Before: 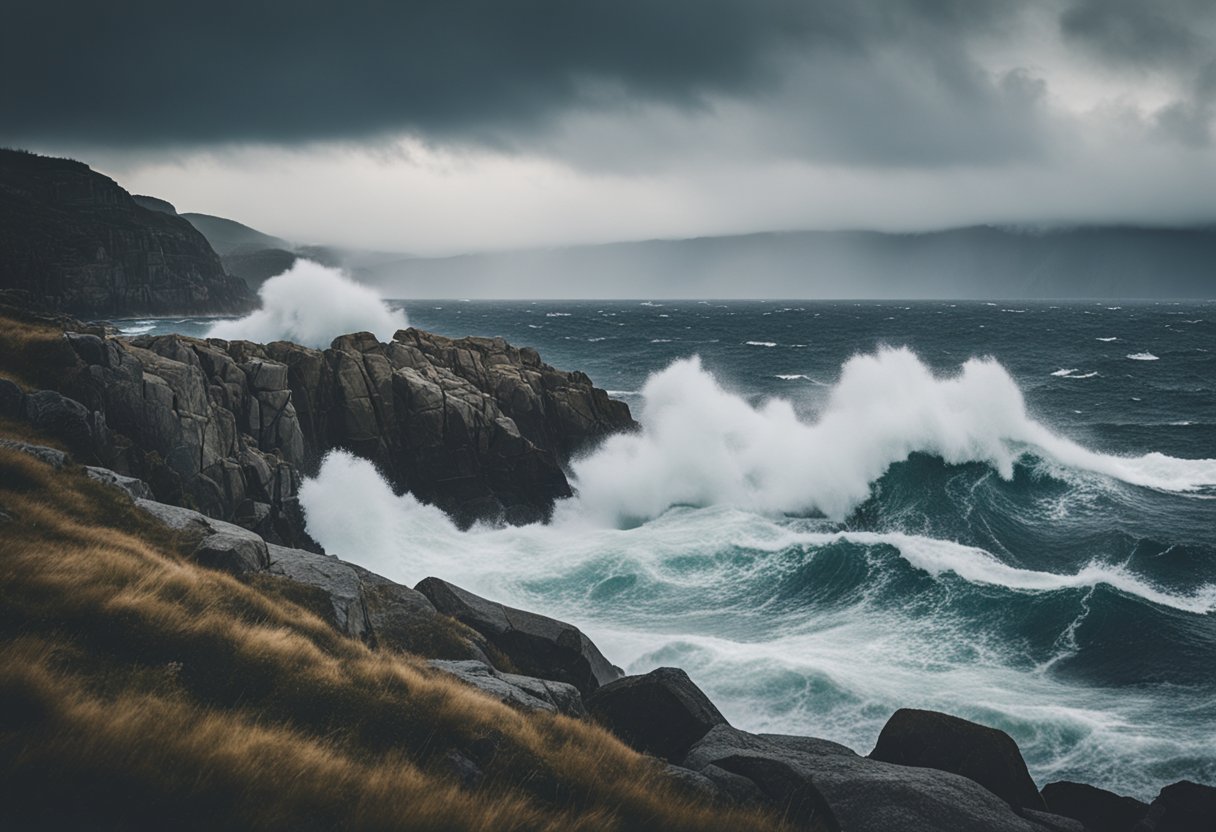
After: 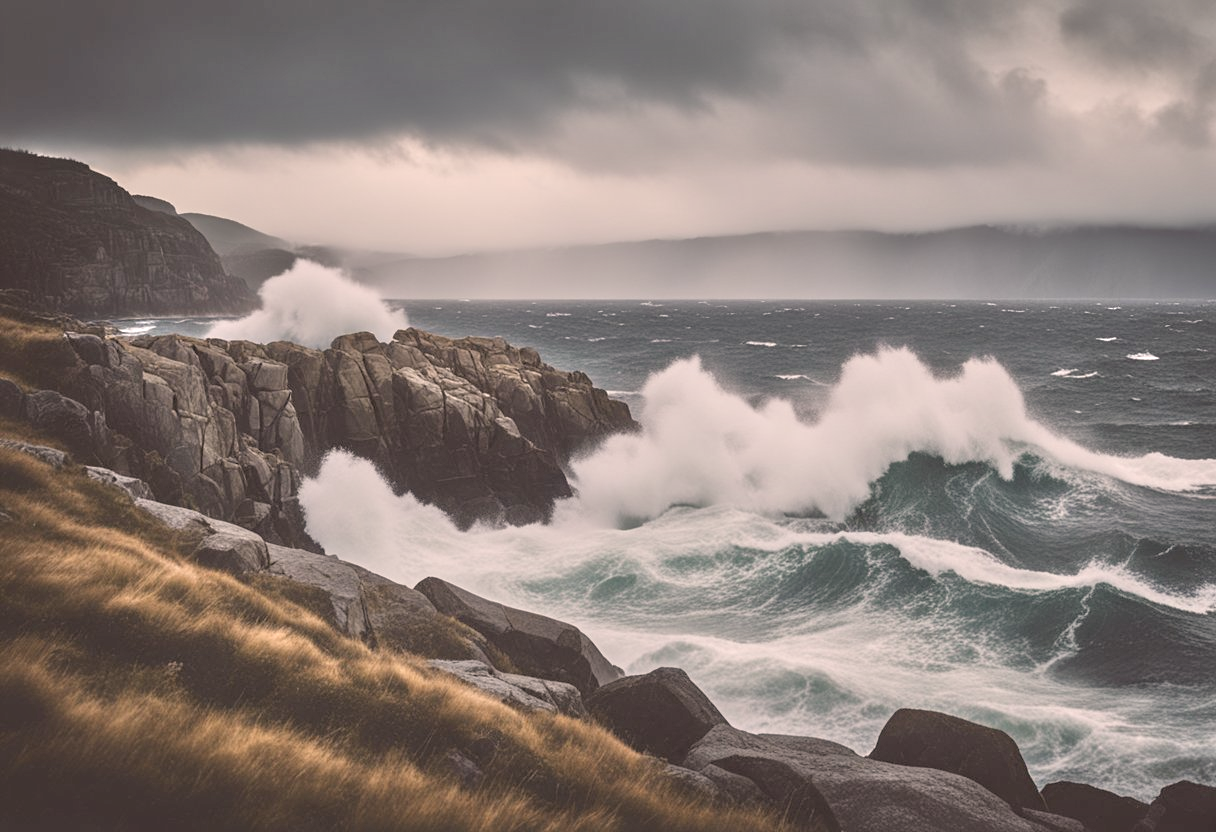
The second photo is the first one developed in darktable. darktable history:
color correction: highlights a* 10.23, highlights b* 9.69, shadows a* 8.03, shadows b* 7.62, saturation 0.775
tone equalizer: -7 EV 0.142 EV, -6 EV 0.574 EV, -5 EV 1.17 EV, -4 EV 1.3 EV, -3 EV 1.13 EV, -2 EV 0.6 EV, -1 EV 0.151 EV, mask exposure compensation -0.487 EV
